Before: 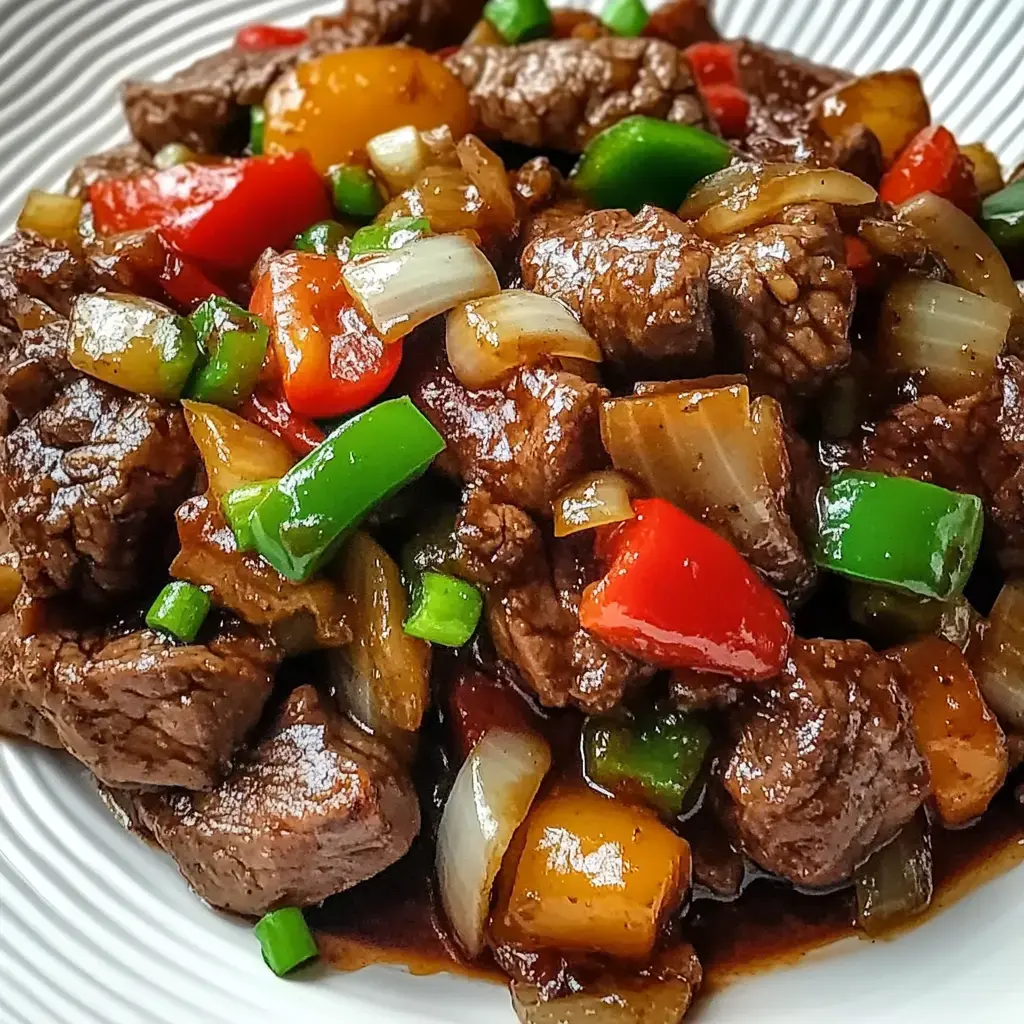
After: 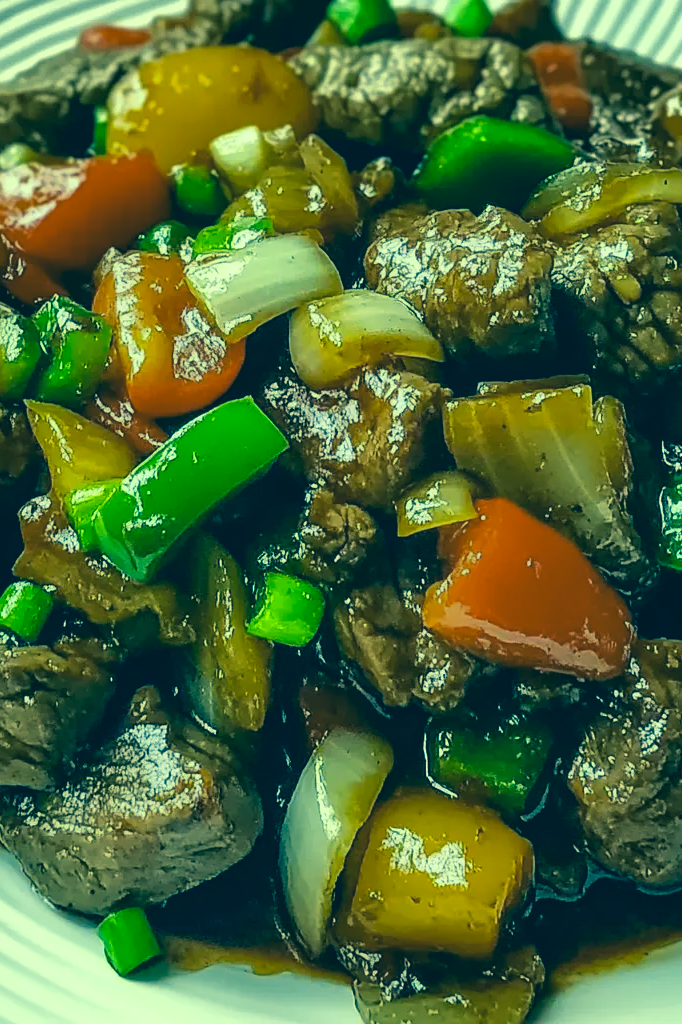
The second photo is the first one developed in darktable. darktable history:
crop: left 15.419%, right 17.914%
white balance: red 0.924, blue 1.095
color correction: highlights a* -15.58, highlights b* 40, shadows a* -40, shadows b* -26.18
color balance rgb: on, module defaults
